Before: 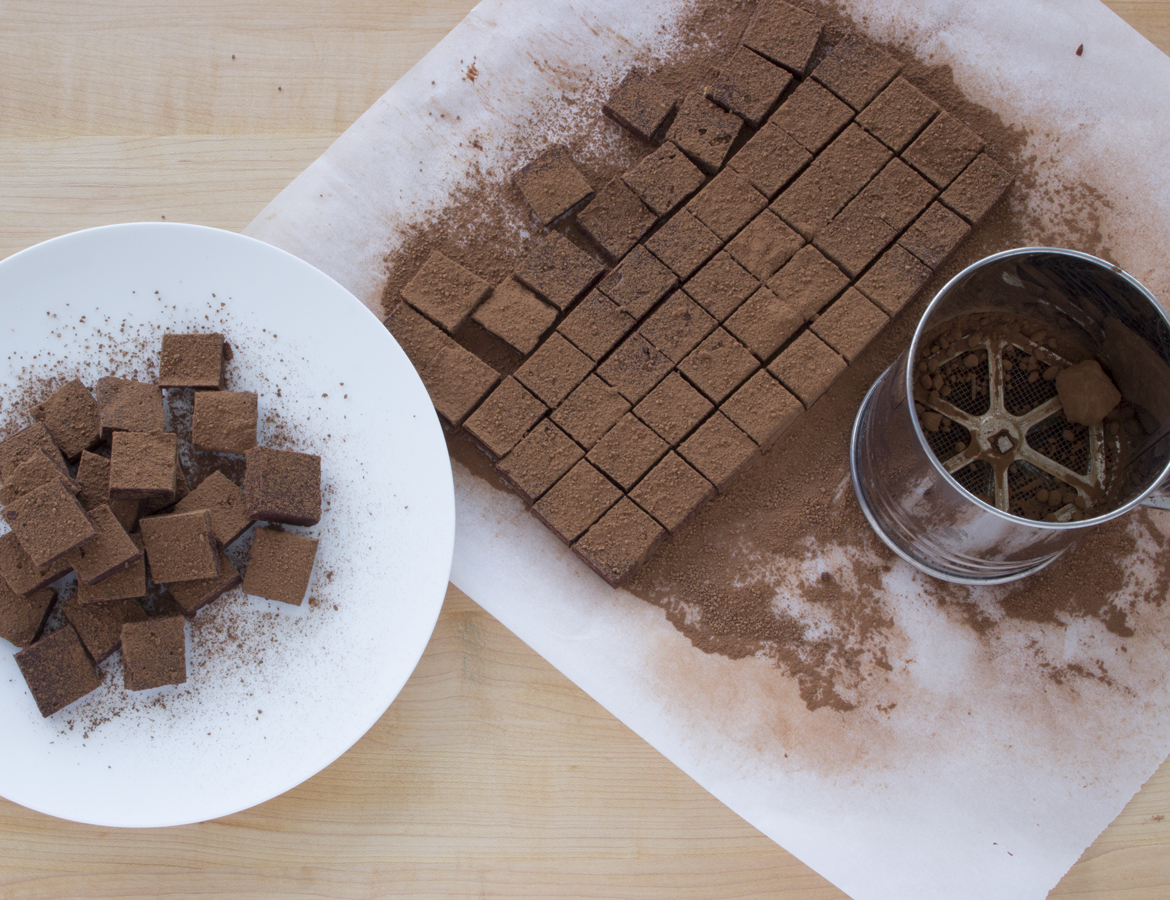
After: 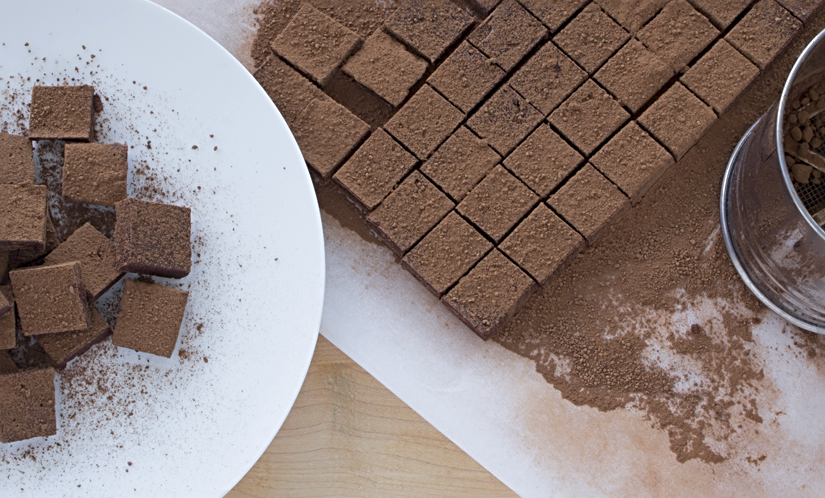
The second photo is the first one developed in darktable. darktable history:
shadows and highlights: shadows 25, highlights -25
crop: left 11.123%, top 27.61%, right 18.3%, bottom 17.034%
sharpen: radius 3.119
